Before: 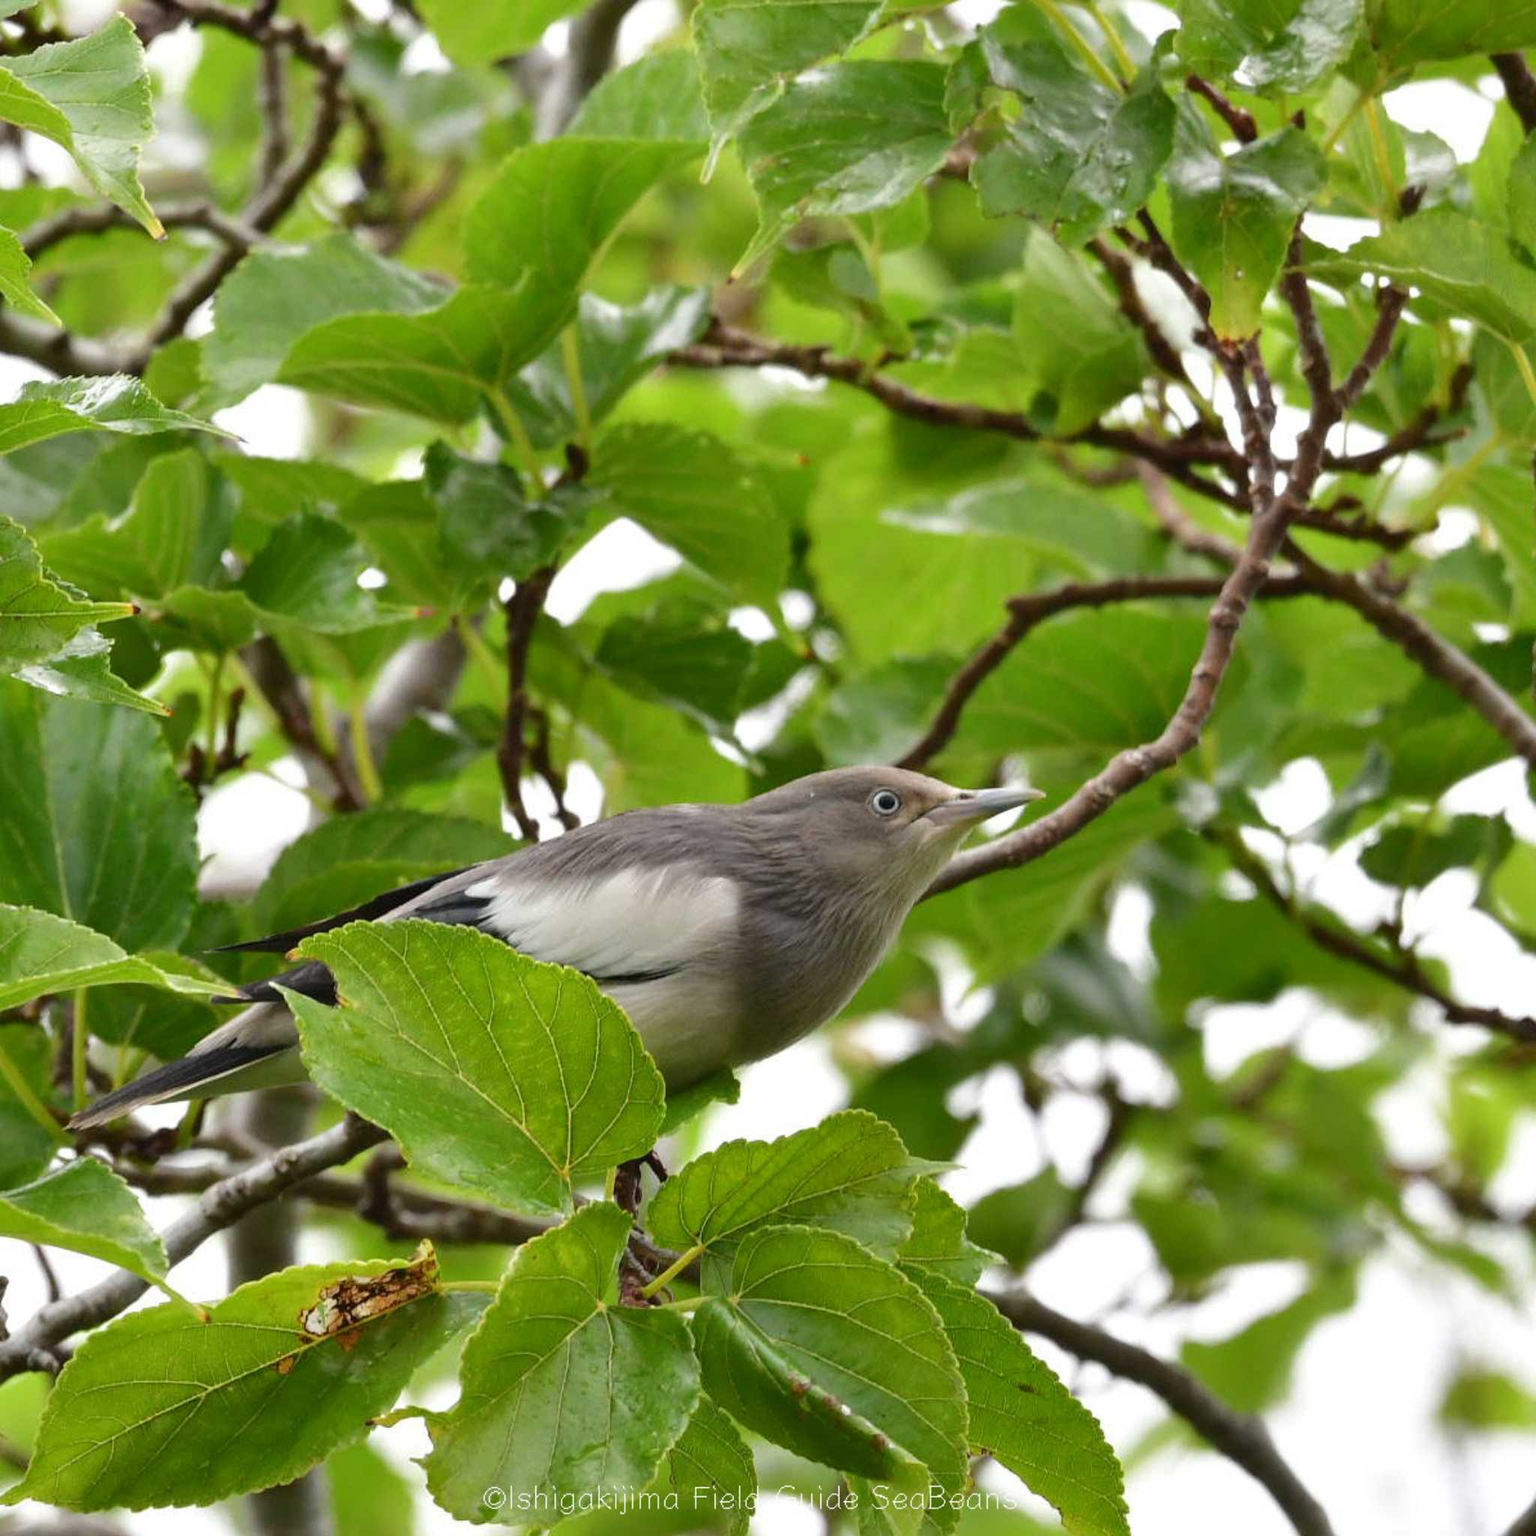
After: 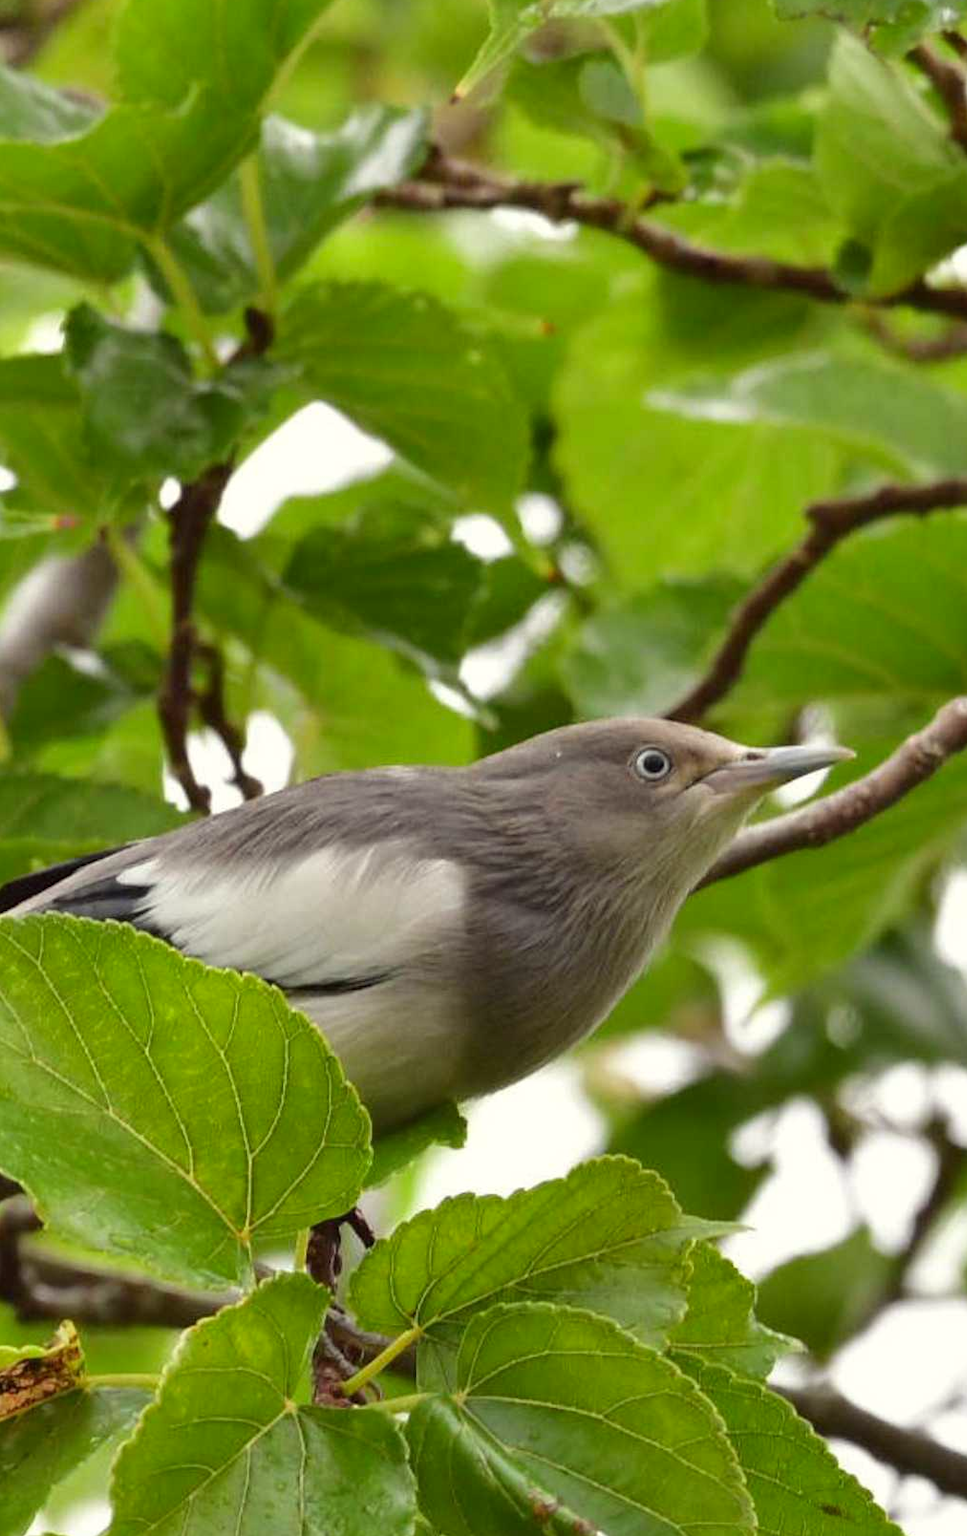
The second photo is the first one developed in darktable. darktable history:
color correction: highlights a* -0.95, highlights b* 4.5, shadows a* 3.55
crop and rotate: angle 0.02°, left 24.353%, top 13.219%, right 26.156%, bottom 8.224%
